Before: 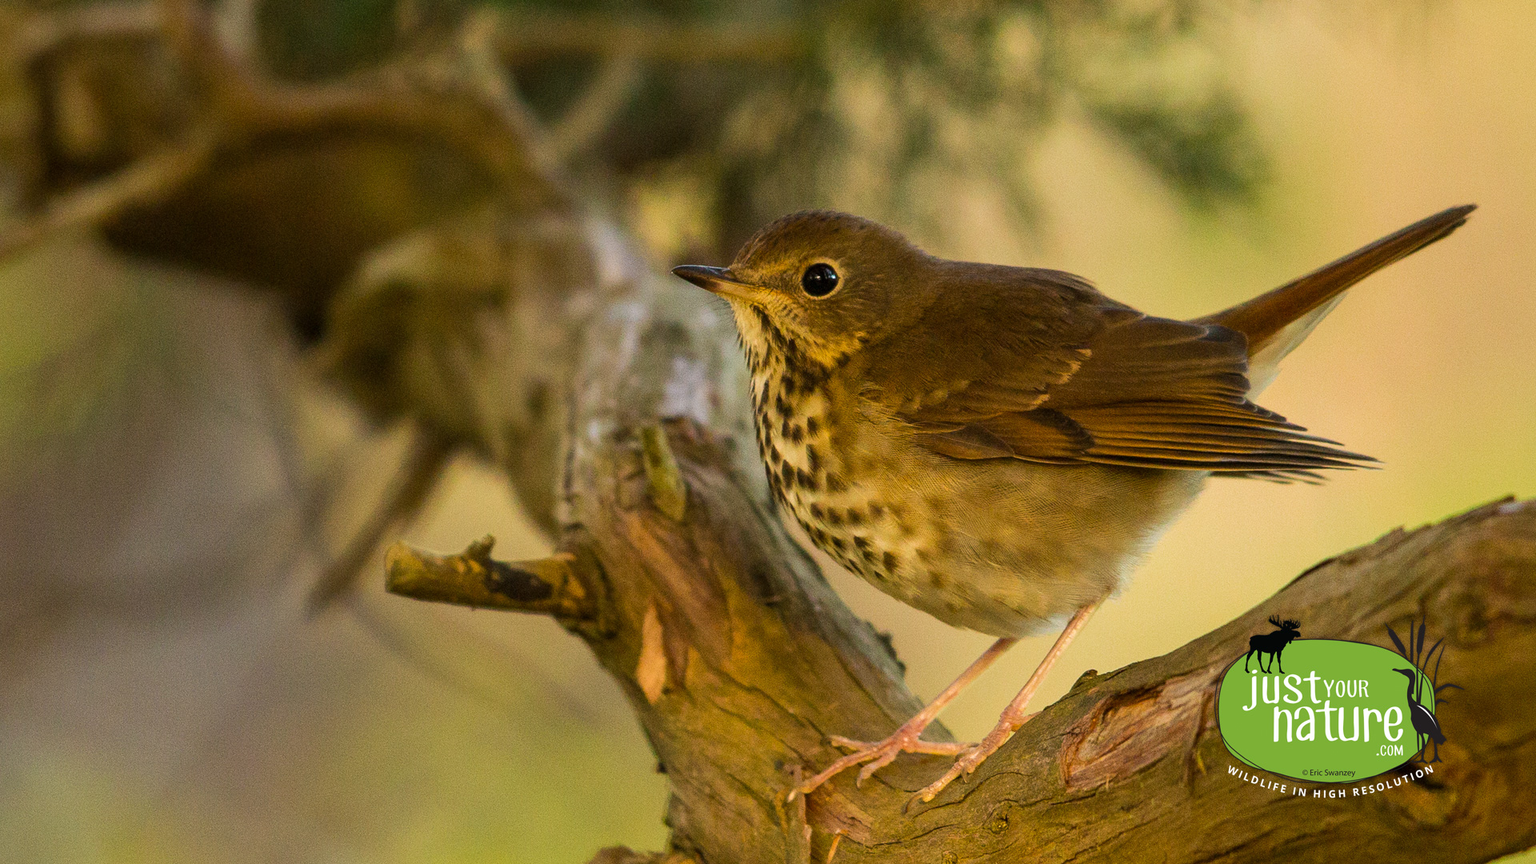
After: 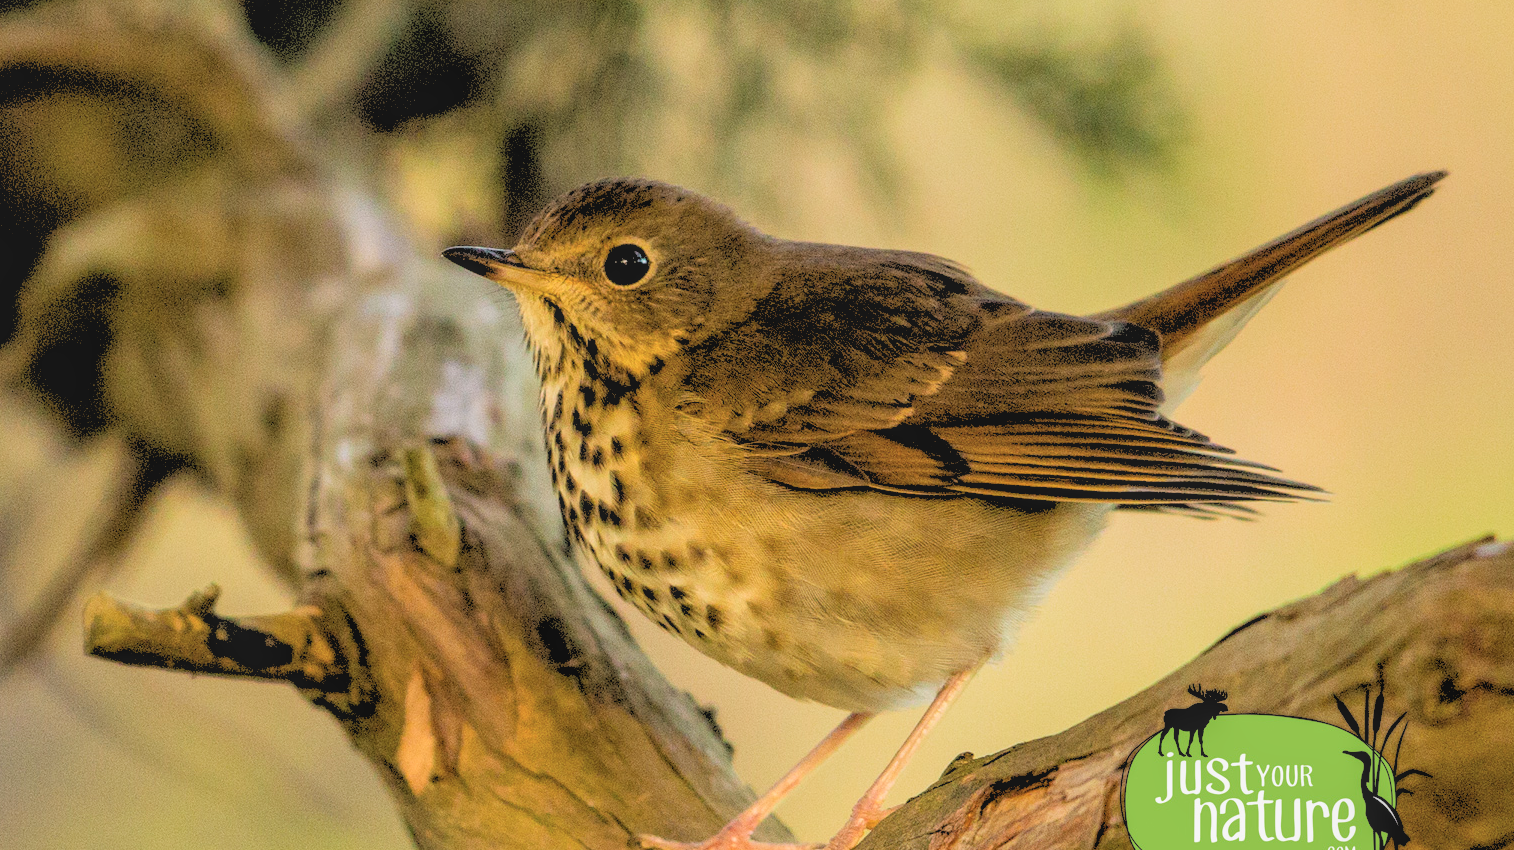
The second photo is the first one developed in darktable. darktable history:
rgb levels: levels [[0.027, 0.429, 0.996], [0, 0.5, 1], [0, 0.5, 1]]
local contrast: on, module defaults
crop and rotate: left 20.74%, top 7.912%, right 0.375%, bottom 13.378%
contrast brightness saturation: contrast -0.15, brightness 0.05, saturation -0.12
